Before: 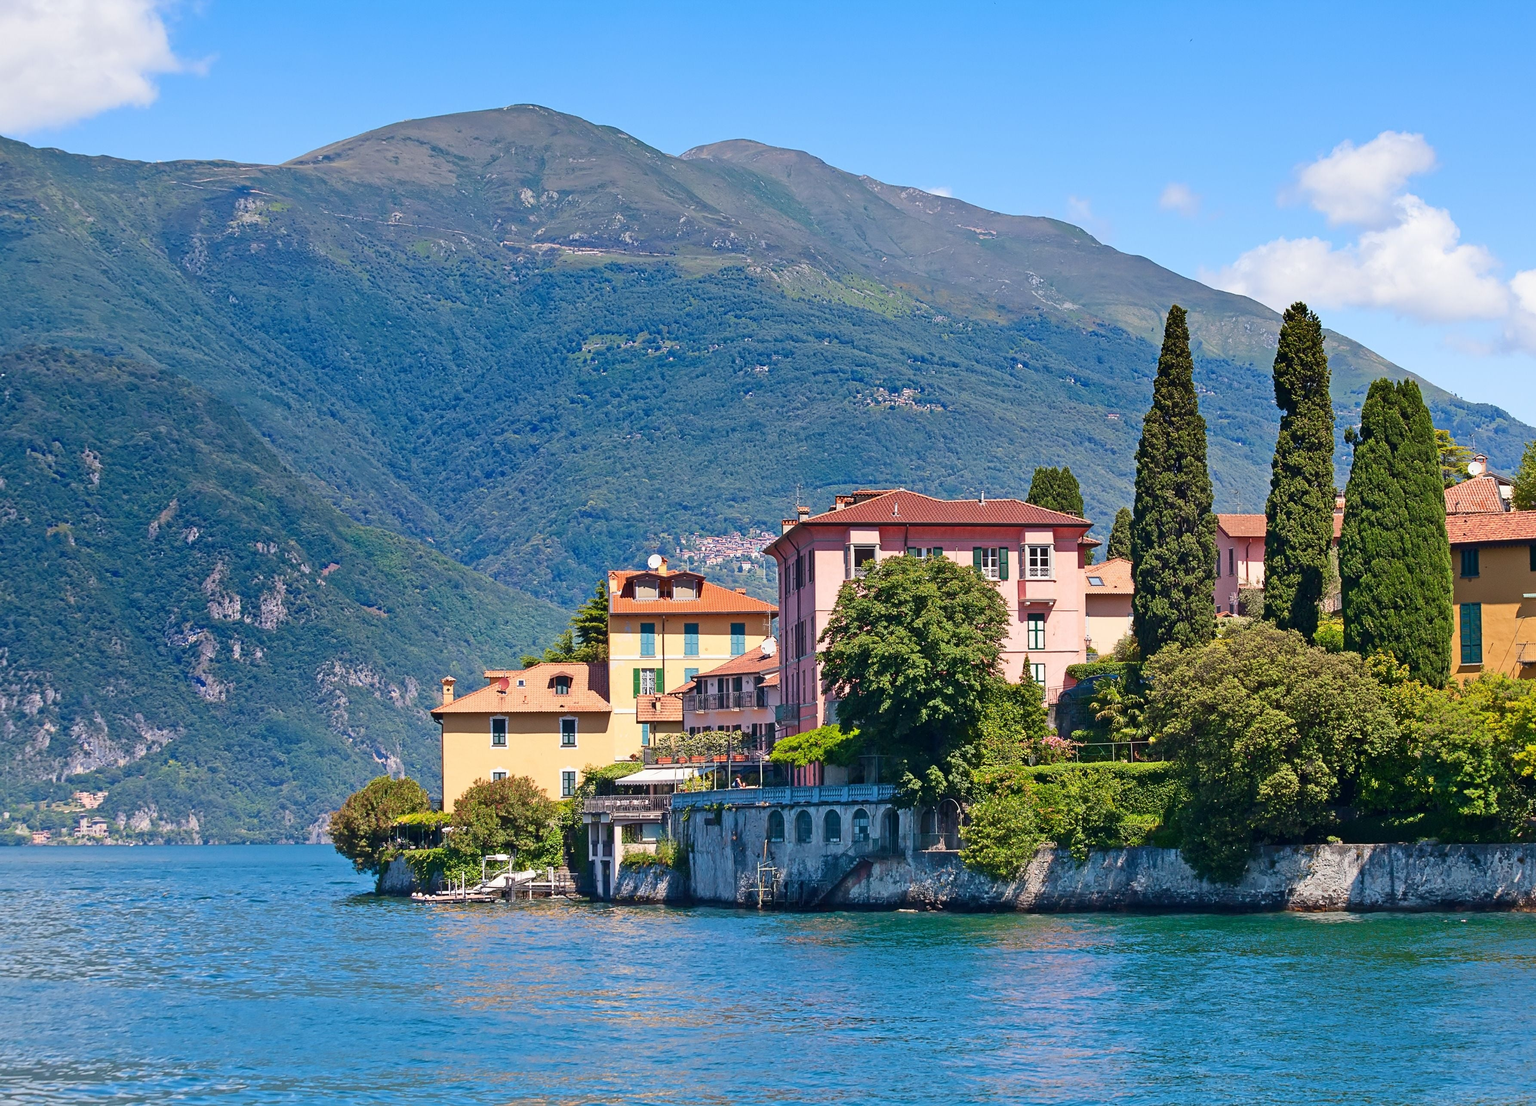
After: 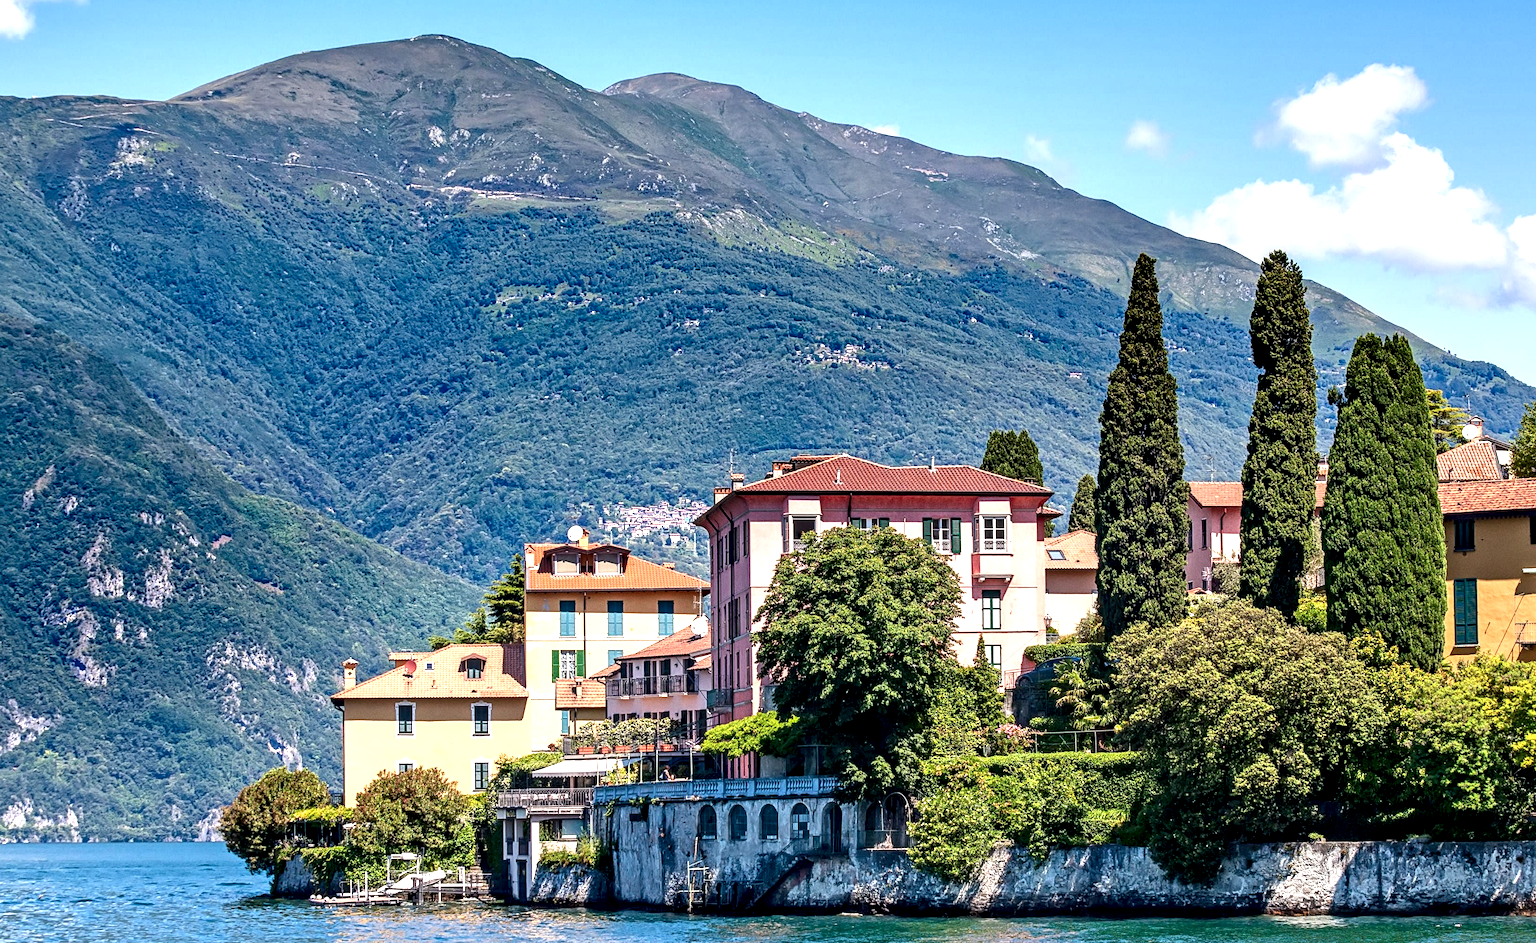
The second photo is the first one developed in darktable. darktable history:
local contrast: highlights 20%, detail 197%
exposure: exposure 0.298 EV, compensate highlight preservation false
crop: left 8.318%, top 6.587%, bottom 15.213%
